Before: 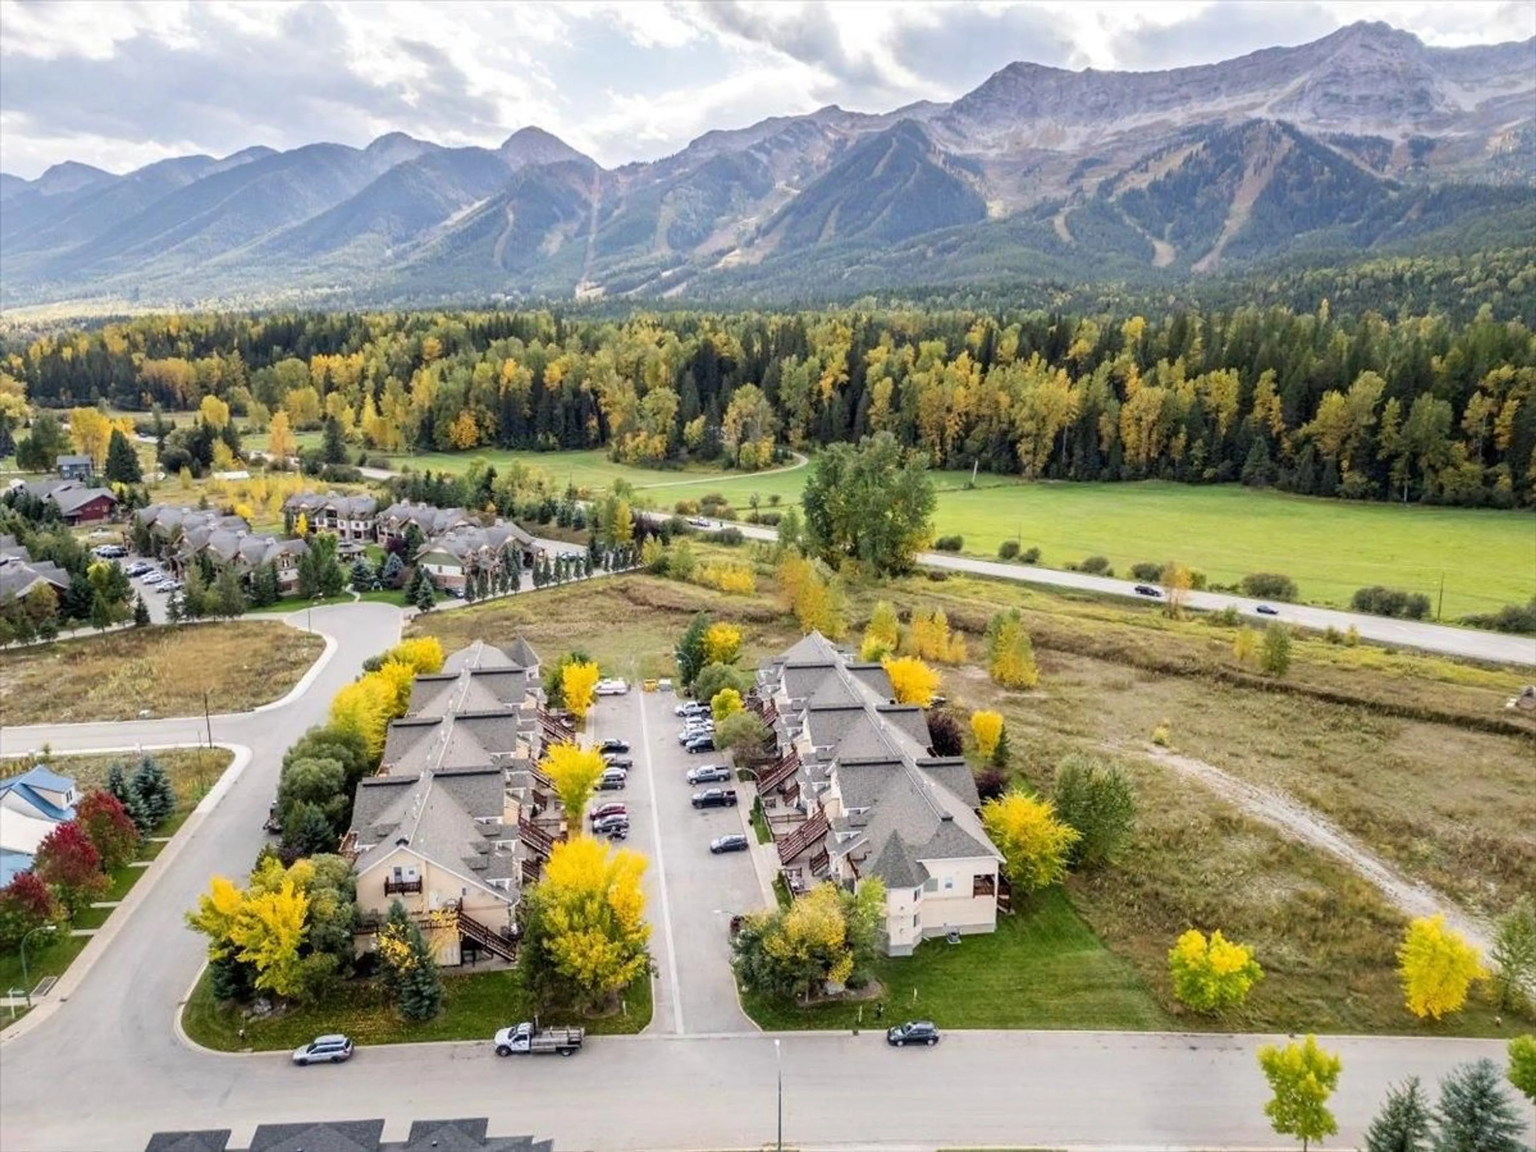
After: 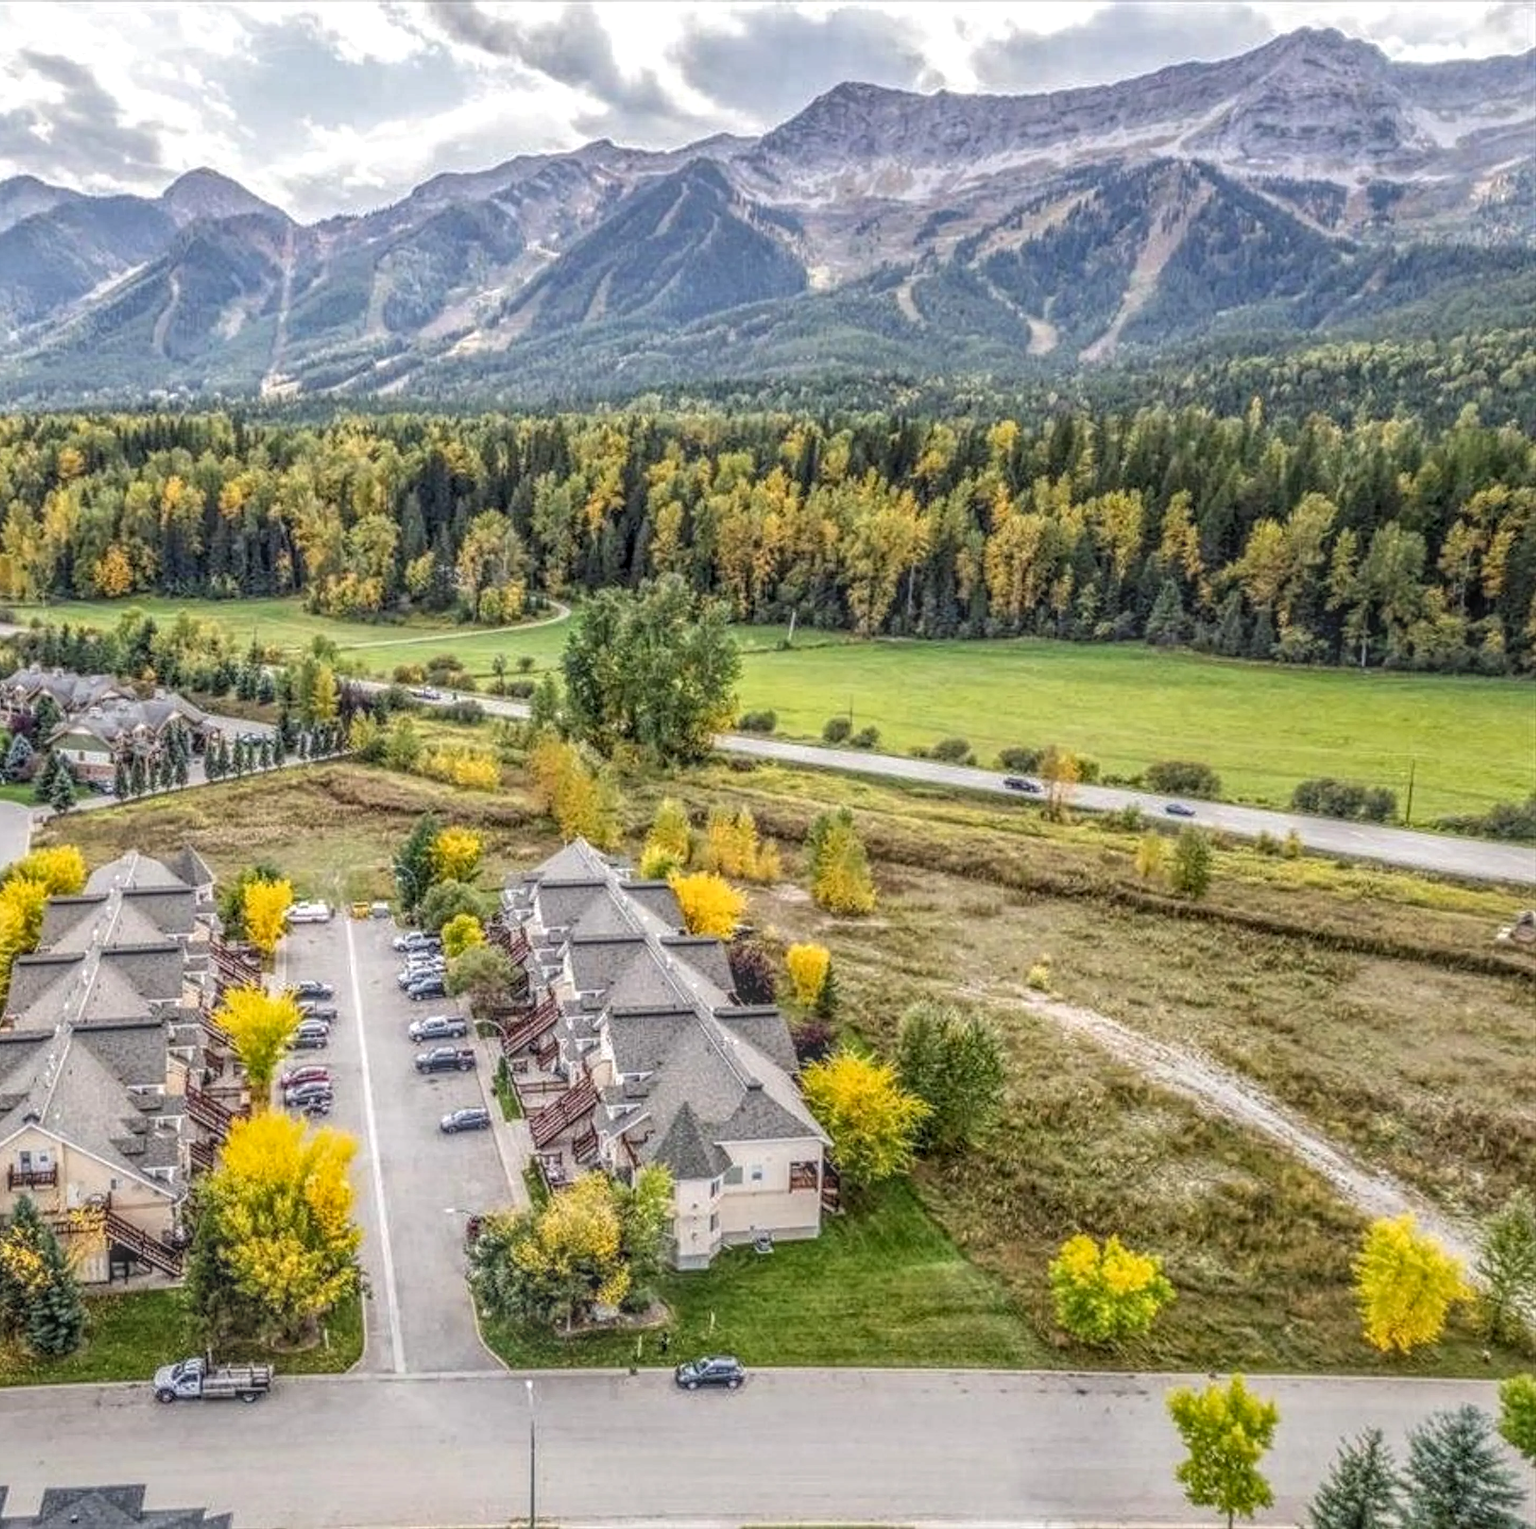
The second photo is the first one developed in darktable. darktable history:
local contrast: highlights 5%, shadows 1%, detail 199%, midtone range 0.248
crop and rotate: left 24.669%
